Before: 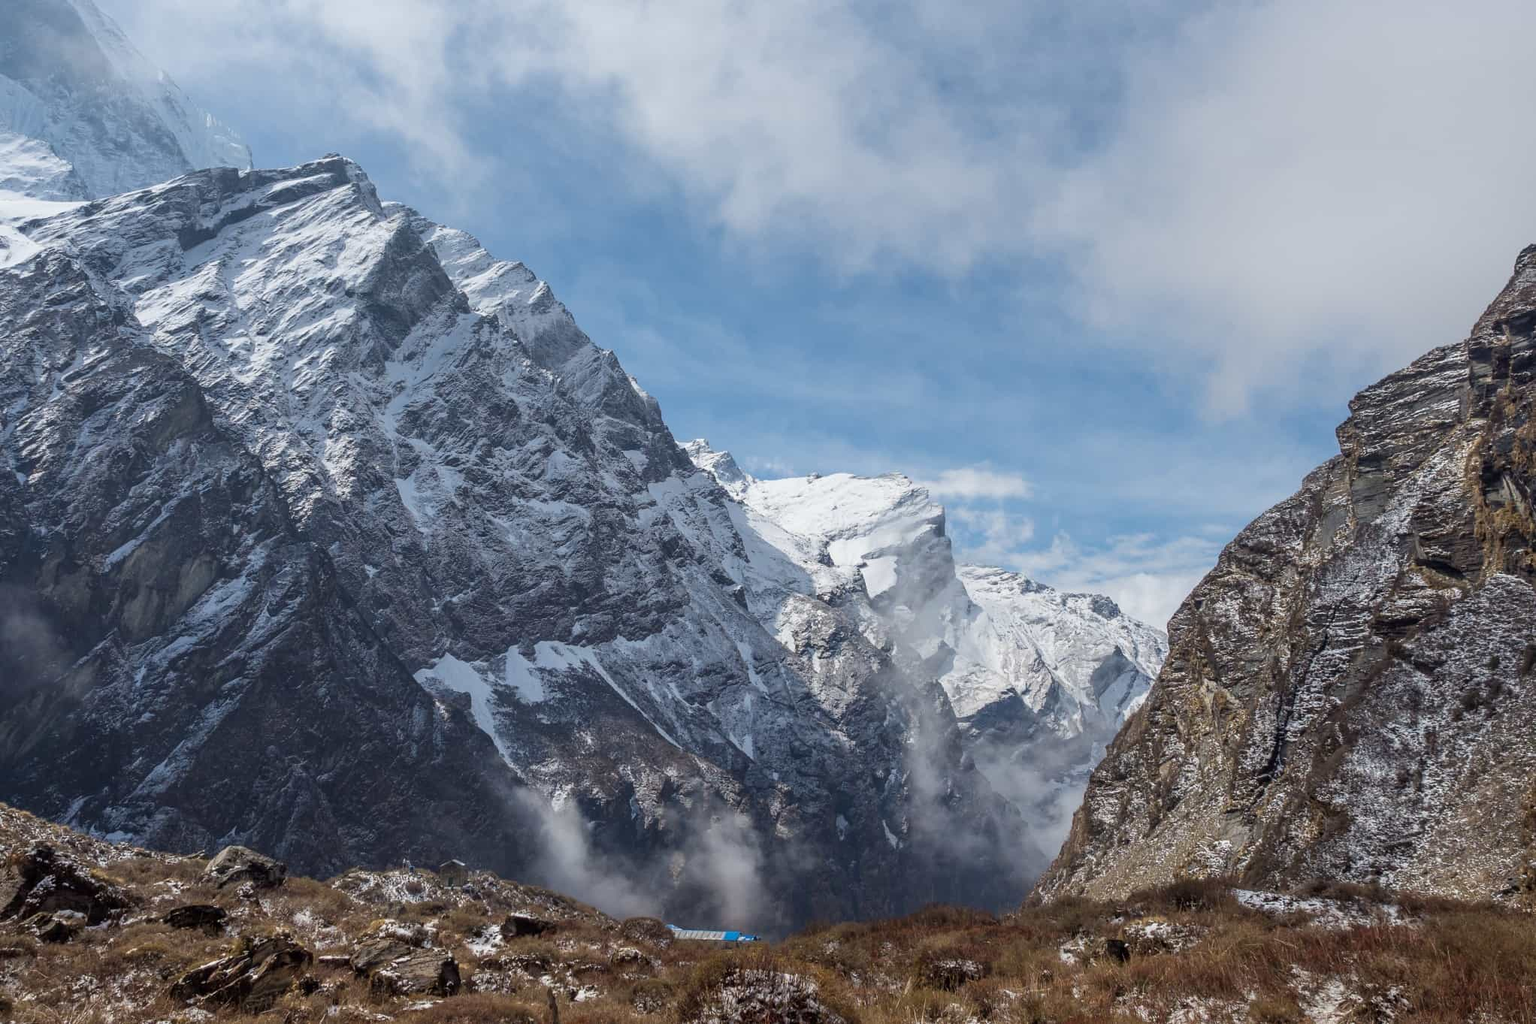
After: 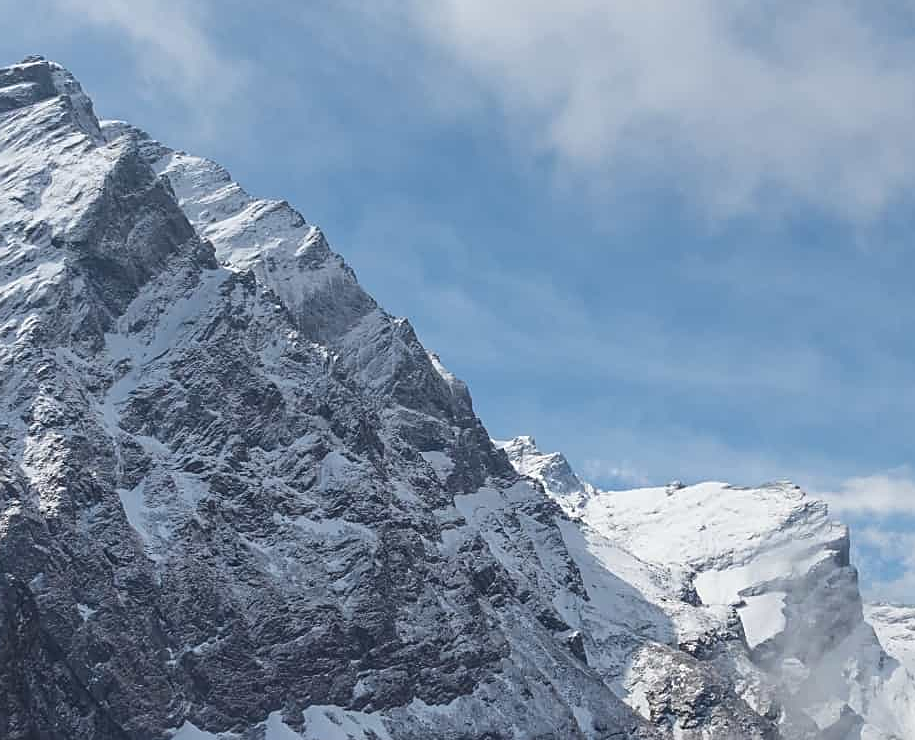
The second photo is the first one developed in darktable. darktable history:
sharpen: on, module defaults
crop: left 19.977%, top 10.915%, right 35.244%, bottom 34.752%
